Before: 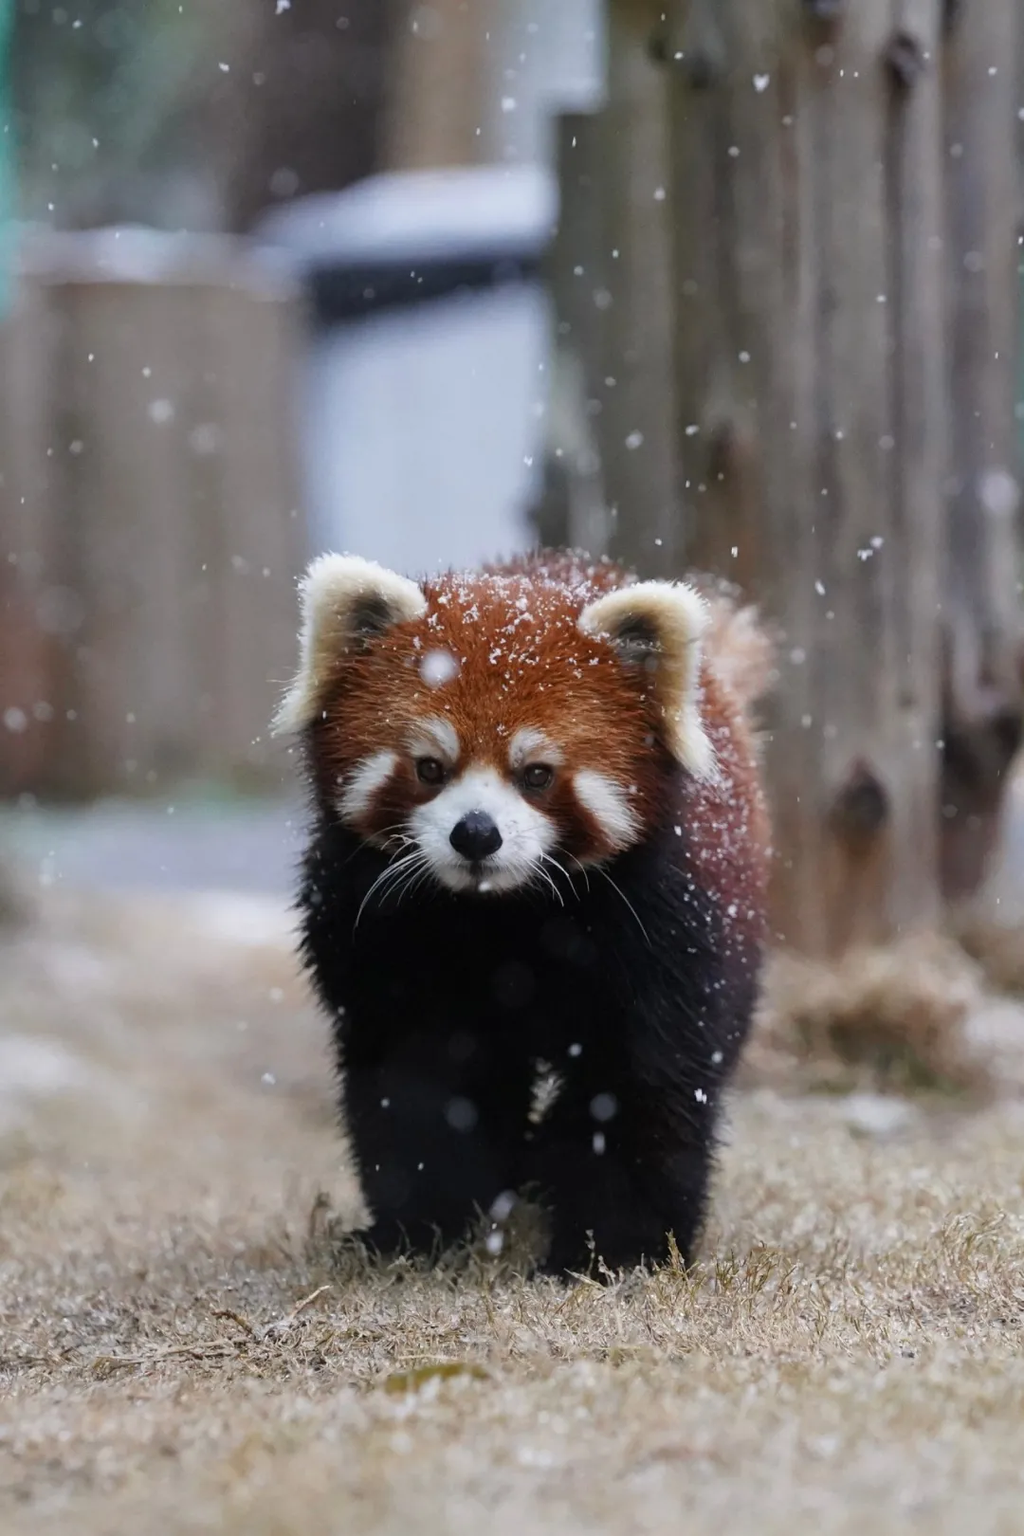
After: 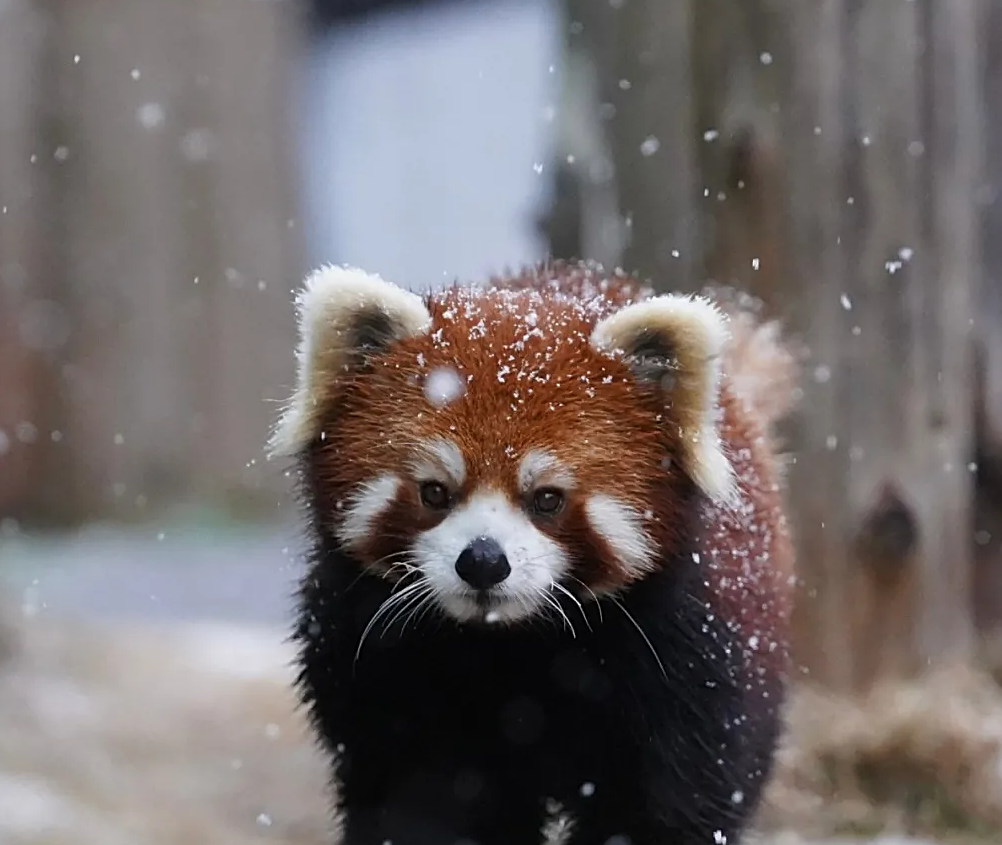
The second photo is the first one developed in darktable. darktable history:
crop: left 1.781%, top 19.684%, right 5.369%, bottom 28.133%
sharpen: on, module defaults
